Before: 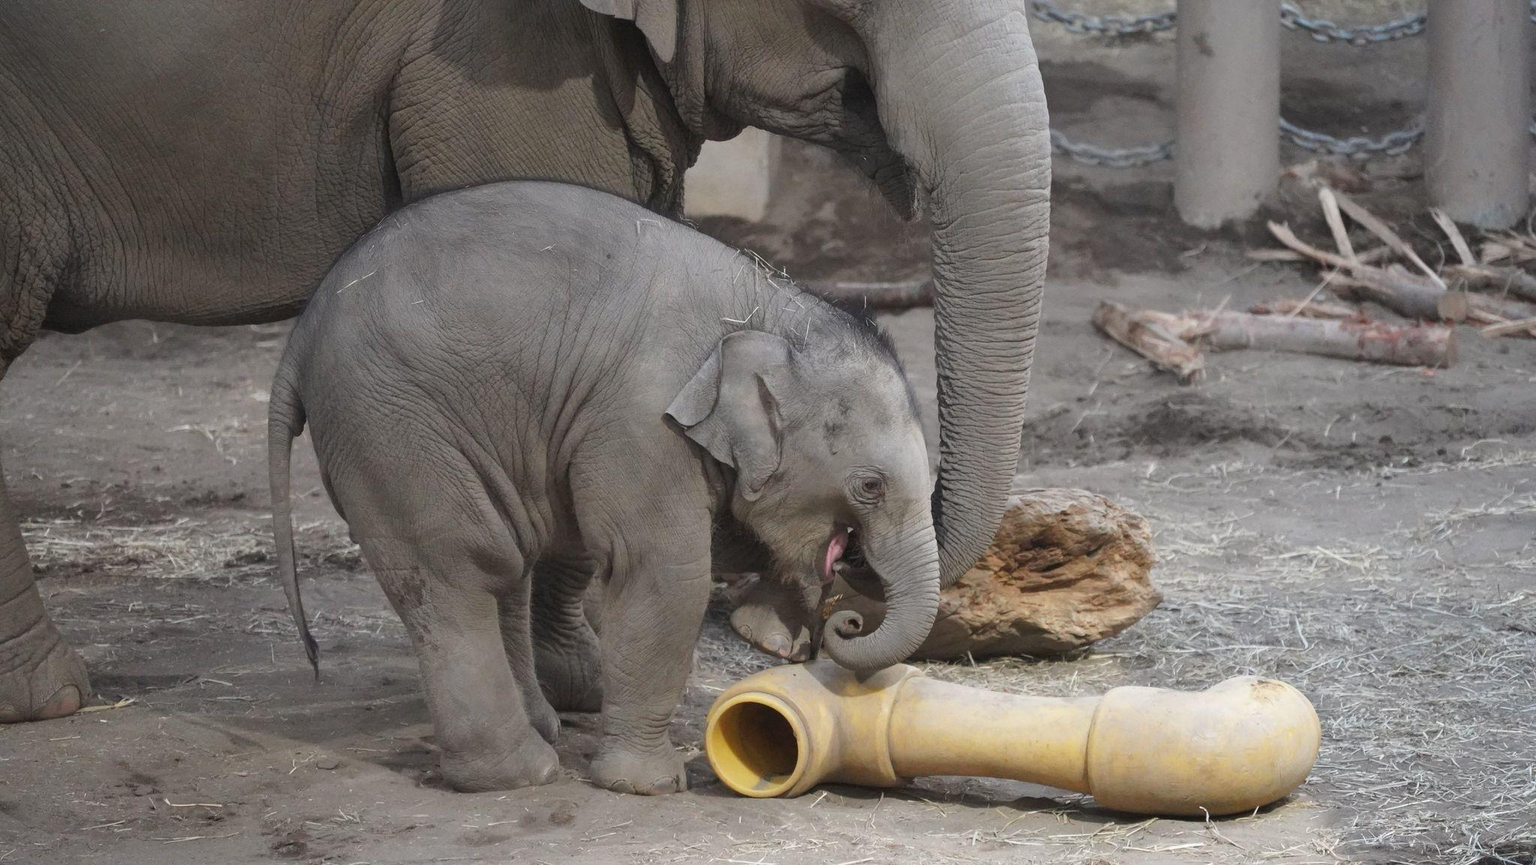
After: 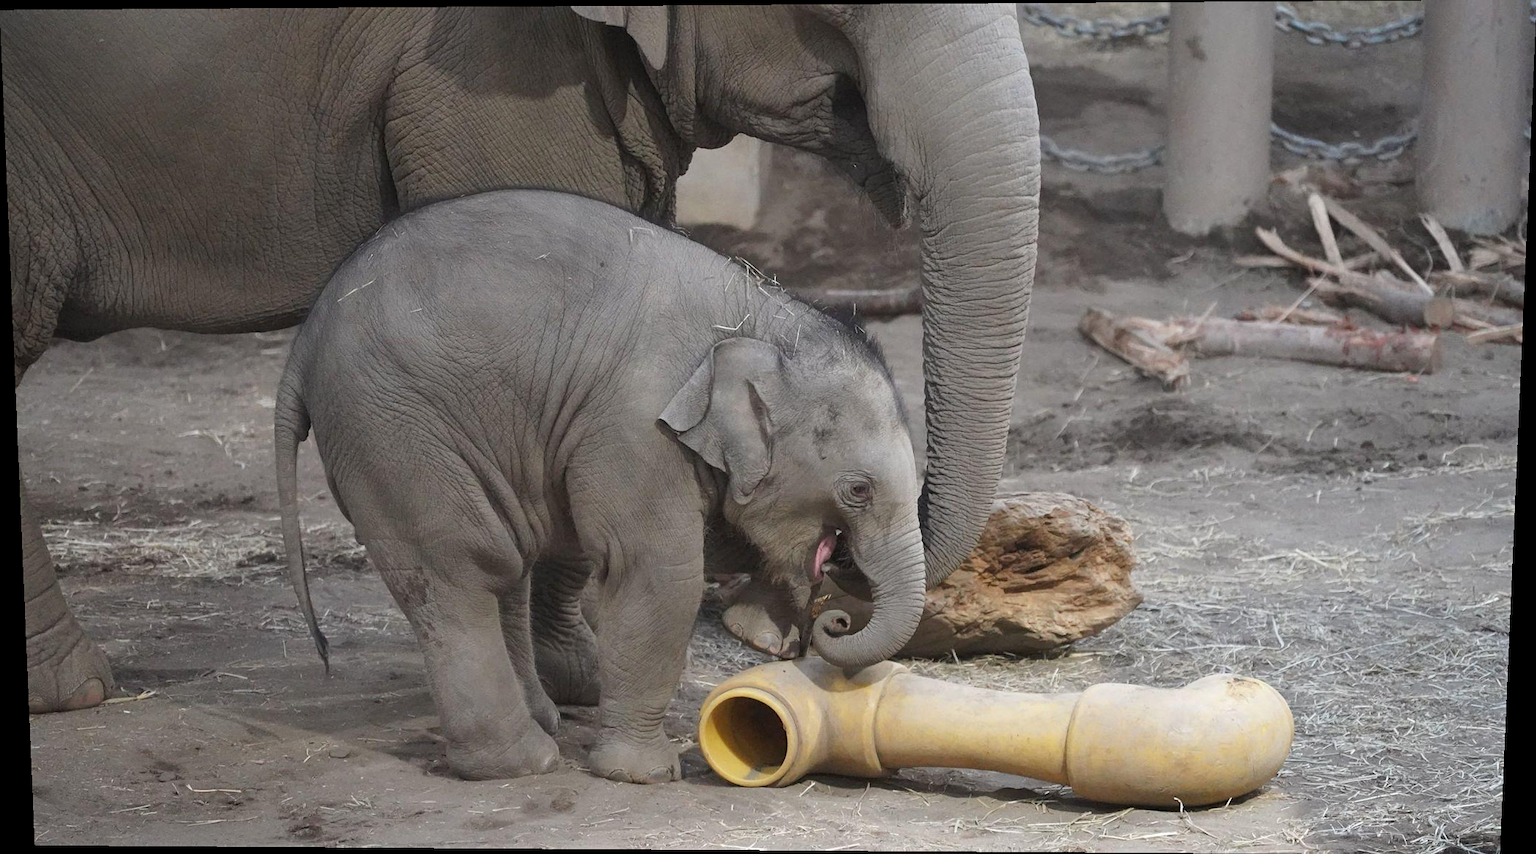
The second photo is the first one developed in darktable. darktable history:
rotate and perspective: lens shift (vertical) 0.048, lens shift (horizontal) -0.024, automatic cropping off
sharpen: amount 0.2
